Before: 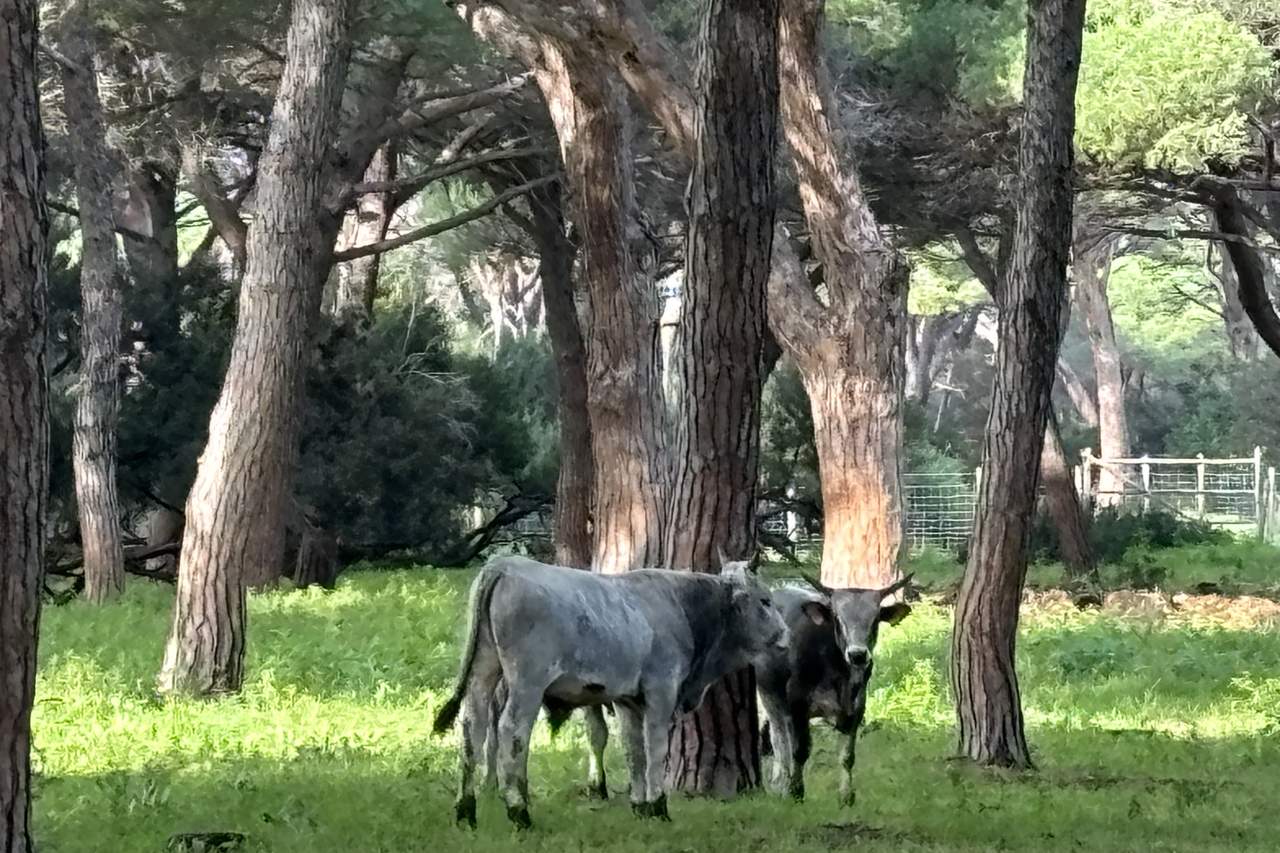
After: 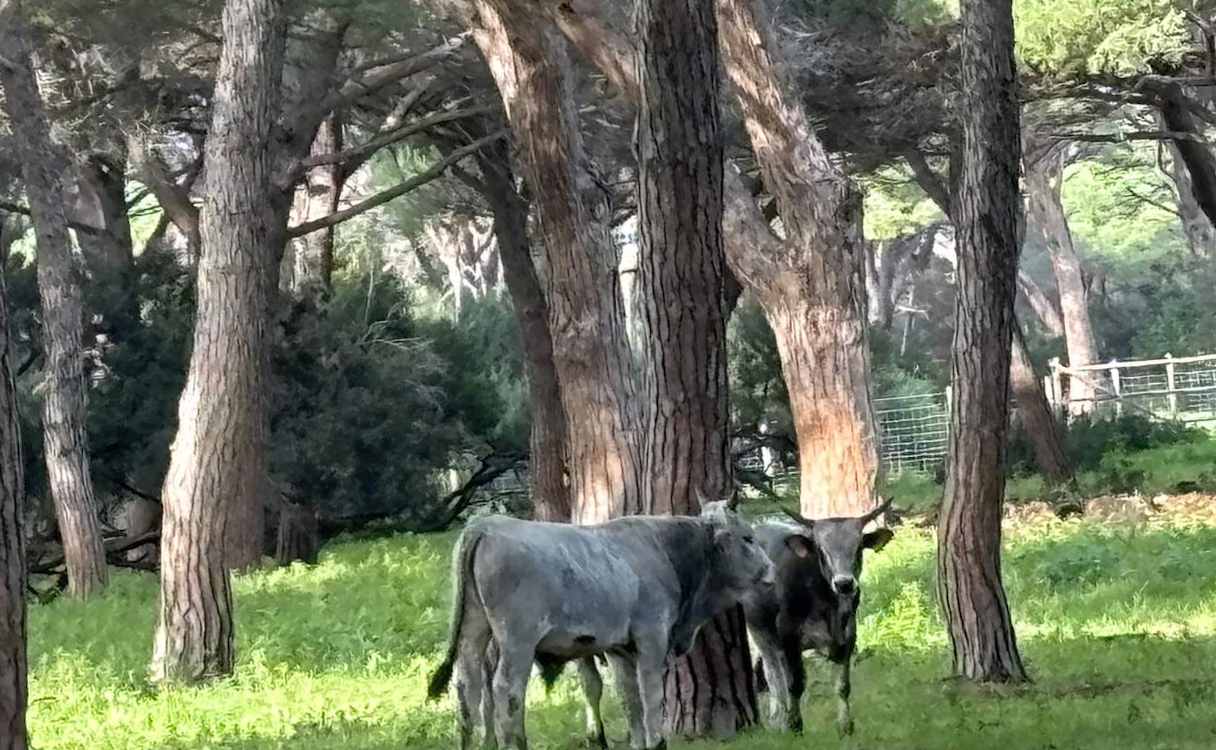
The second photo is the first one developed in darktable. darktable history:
rotate and perspective: rotation -5°, crop left 0.05, crop right 0.952, crop top 0.11, crop bottom 0.89
shadows and highlights: shadows 43.06, highlights 6.94
